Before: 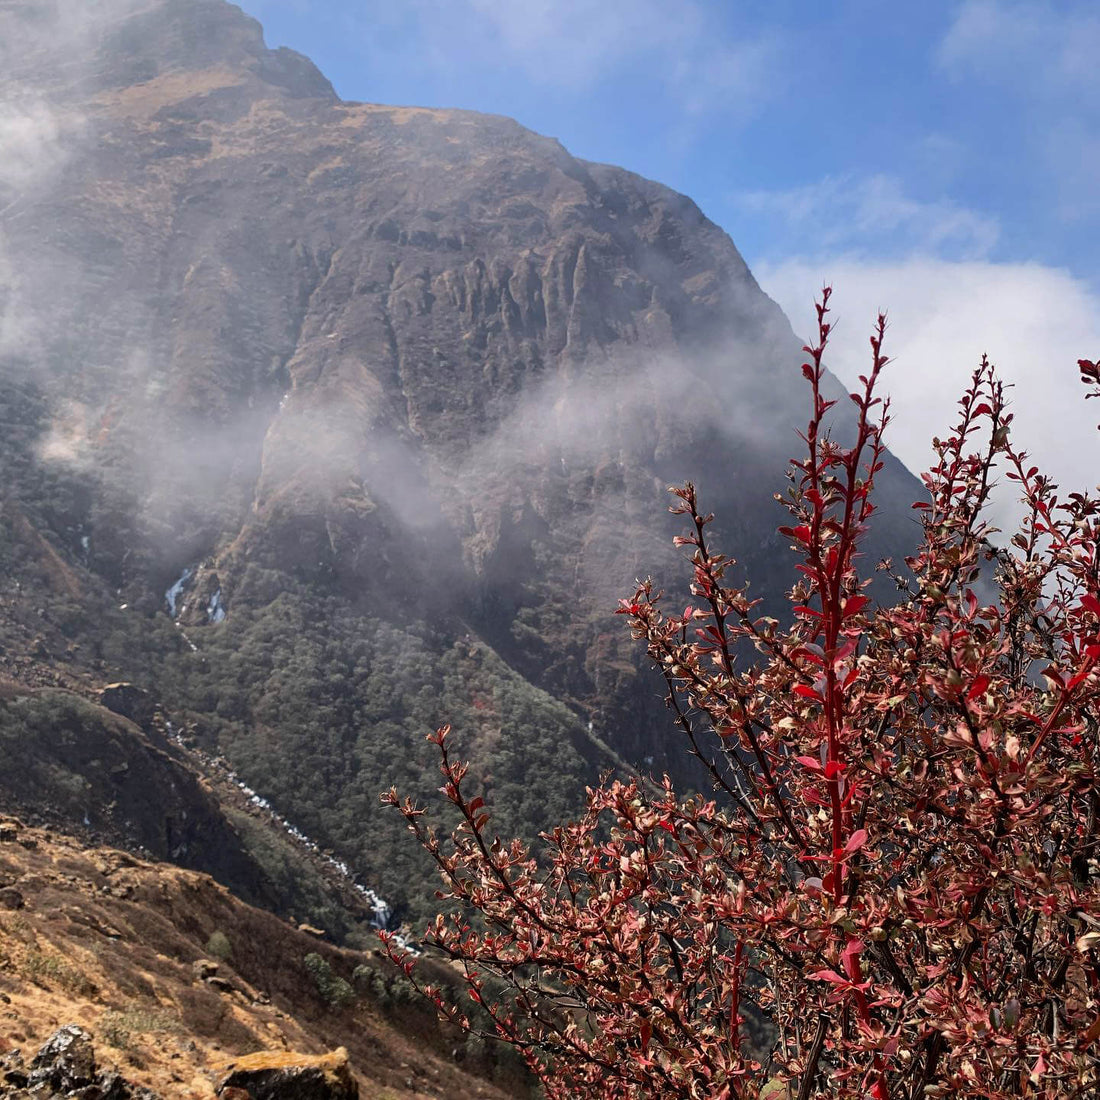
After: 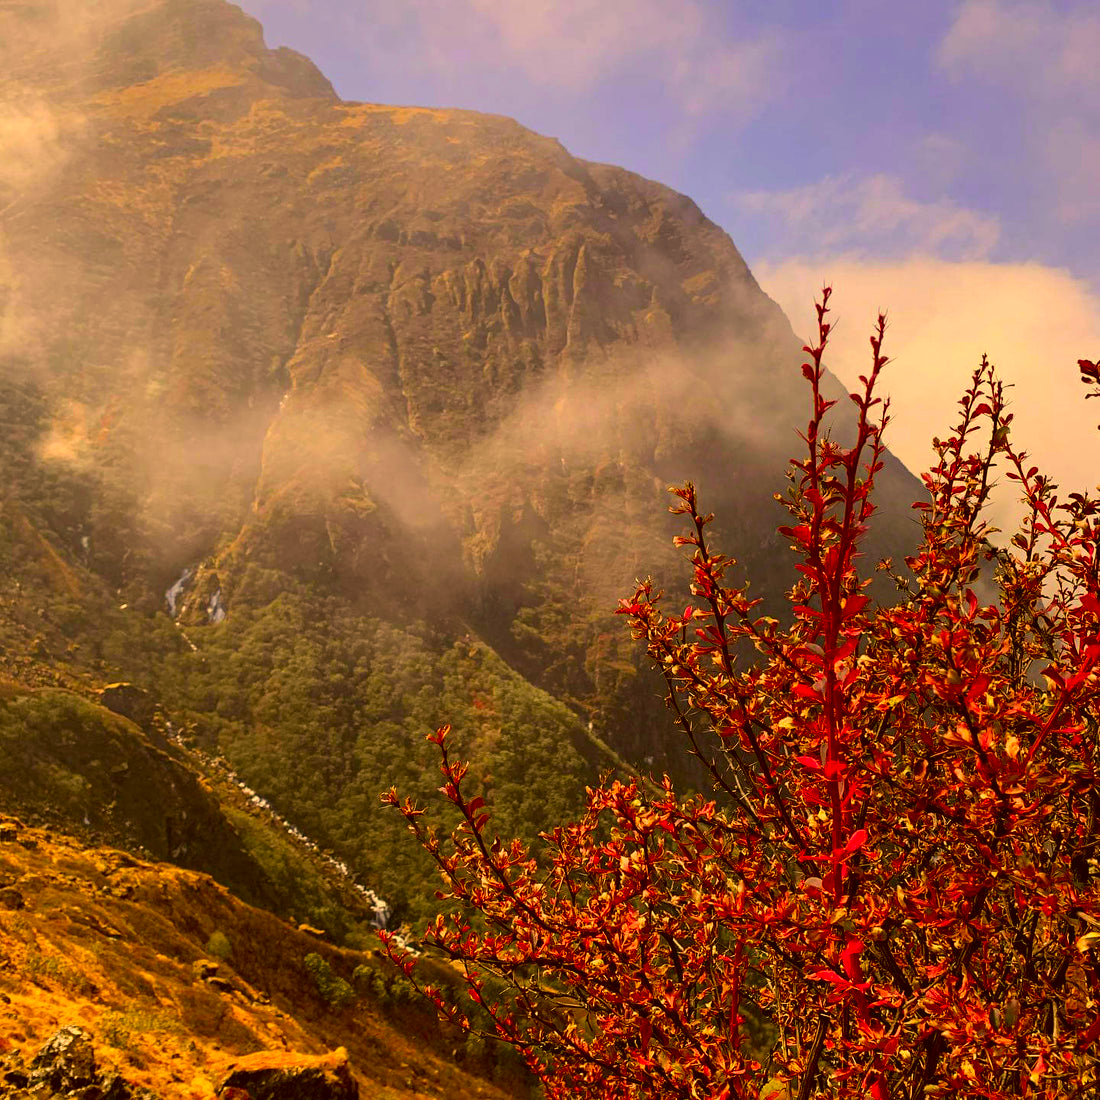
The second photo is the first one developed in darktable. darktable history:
color correction: highlights a* 10.44, highlights b* 30.04, shadows a* 2.73, shadows b* 17.51, saturation 1.72
